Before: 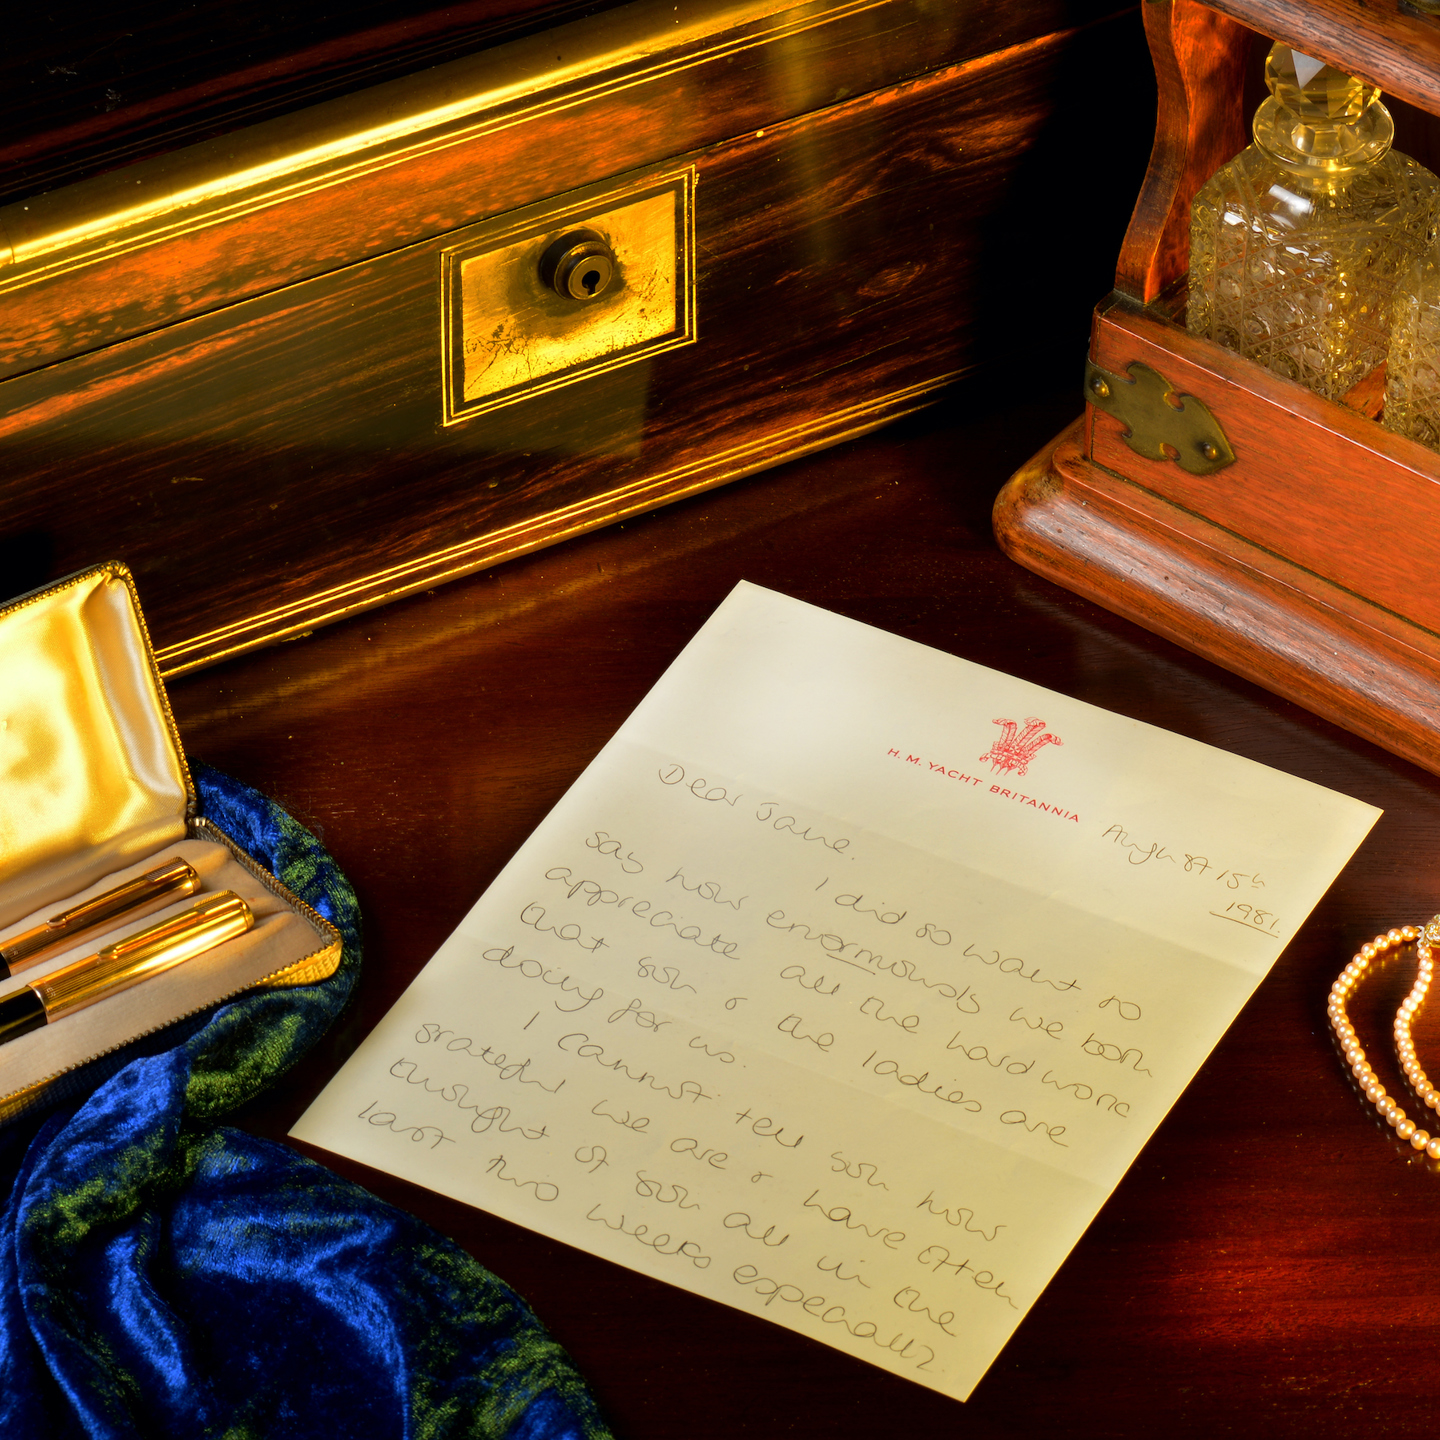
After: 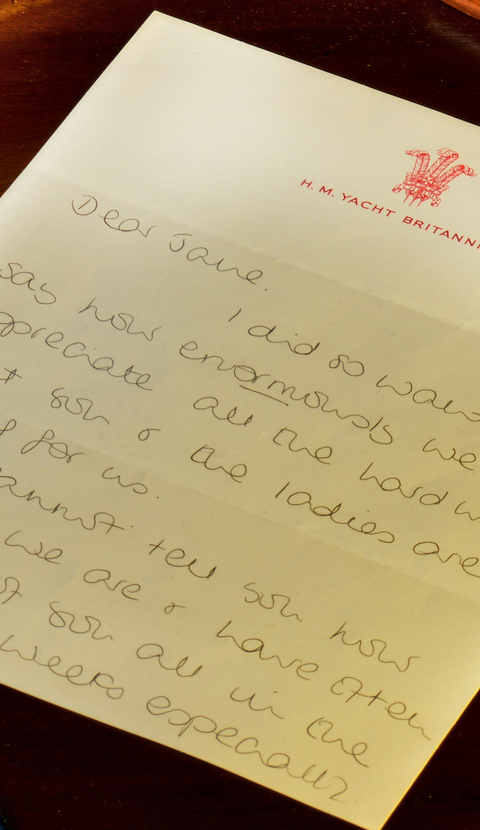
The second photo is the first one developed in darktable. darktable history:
crop: left 40.817%, top 39.577%, right 25.807%, bottom 2.784%
shadows and highlights: low approximation 0.01, soften with gaussian
